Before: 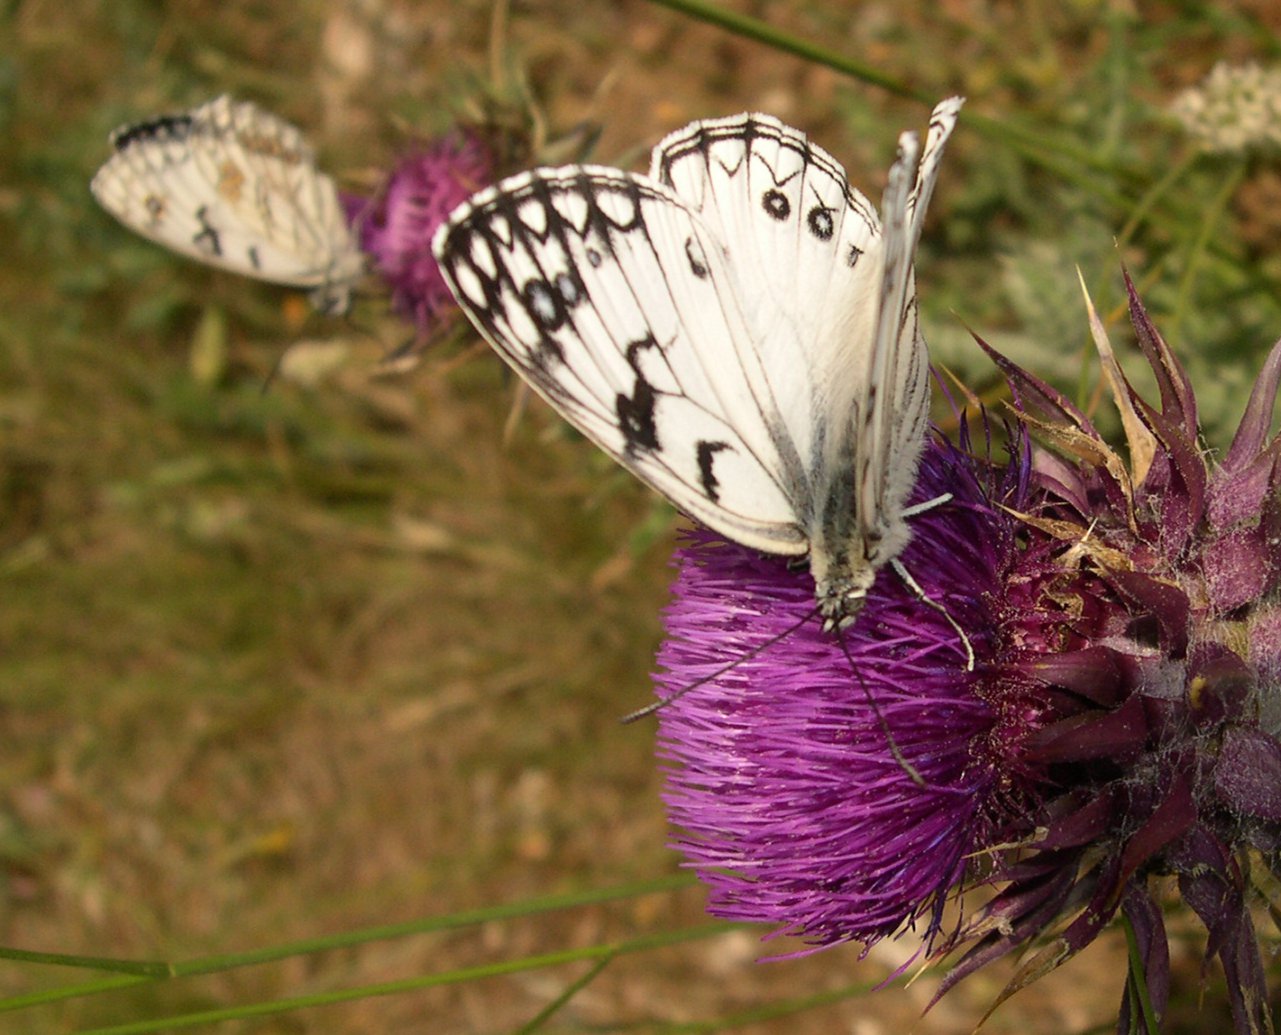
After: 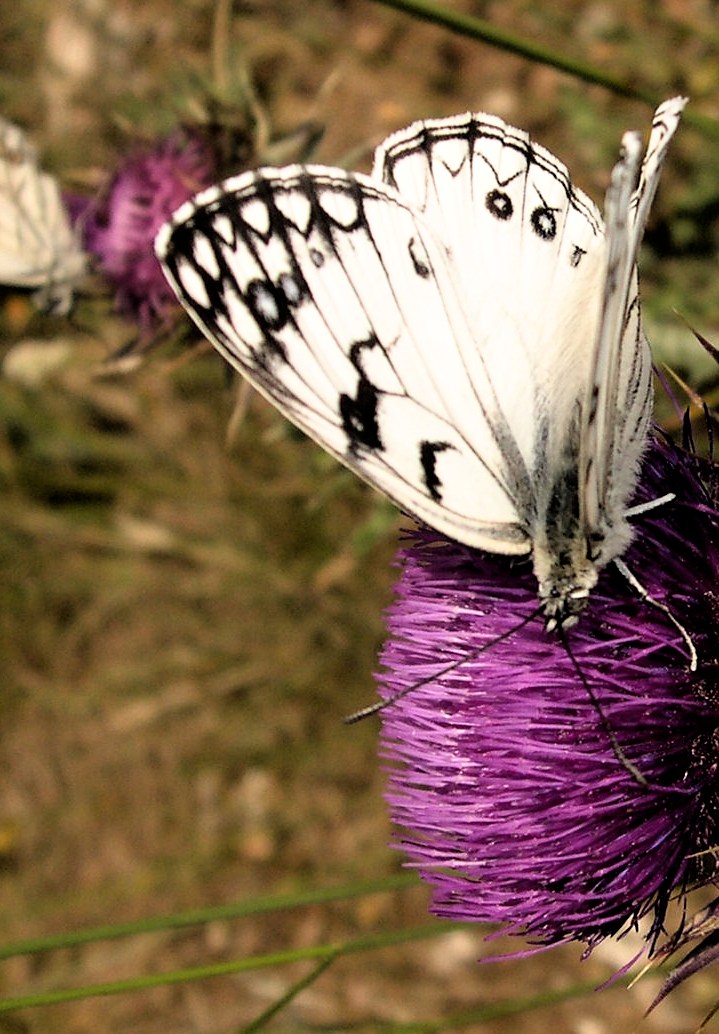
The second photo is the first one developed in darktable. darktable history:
sharpen: radius 1.026
crop: left 21.701%, right 22.122%, bottom 0.002%
filmic rgb: black relative exposure -3.67 EV, white relative exposure 2.43 EV, threshold 5.99 EV, hardness 3.28, enable highlight reconstruction true
